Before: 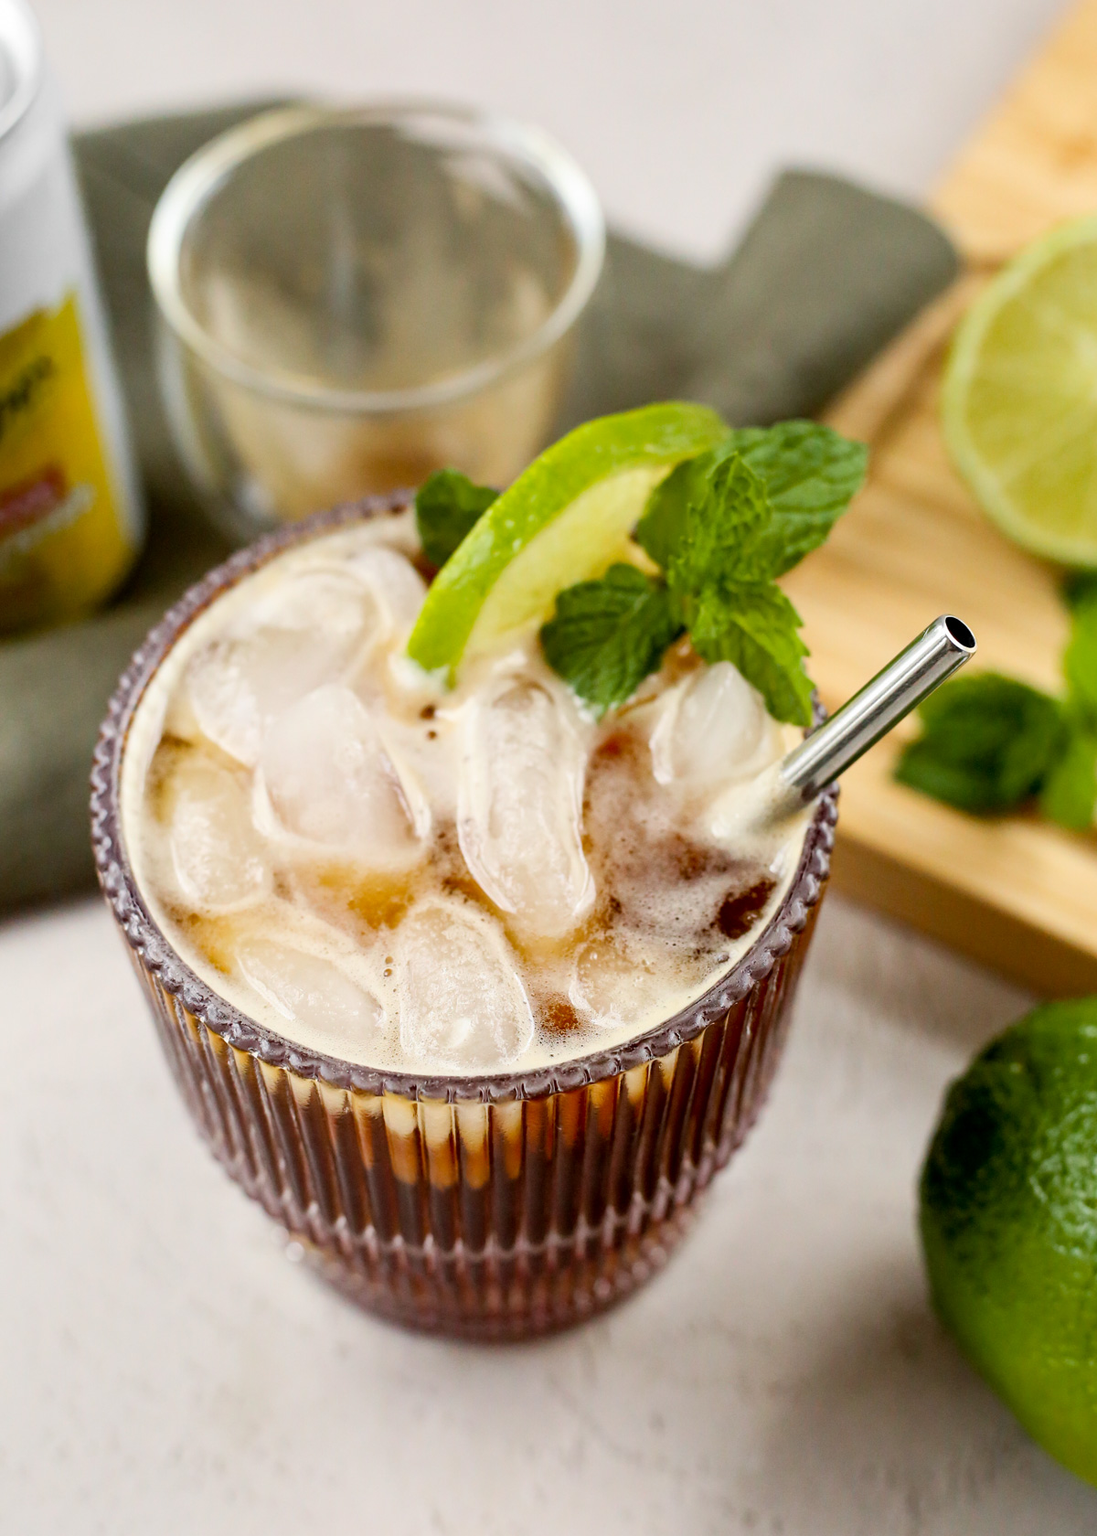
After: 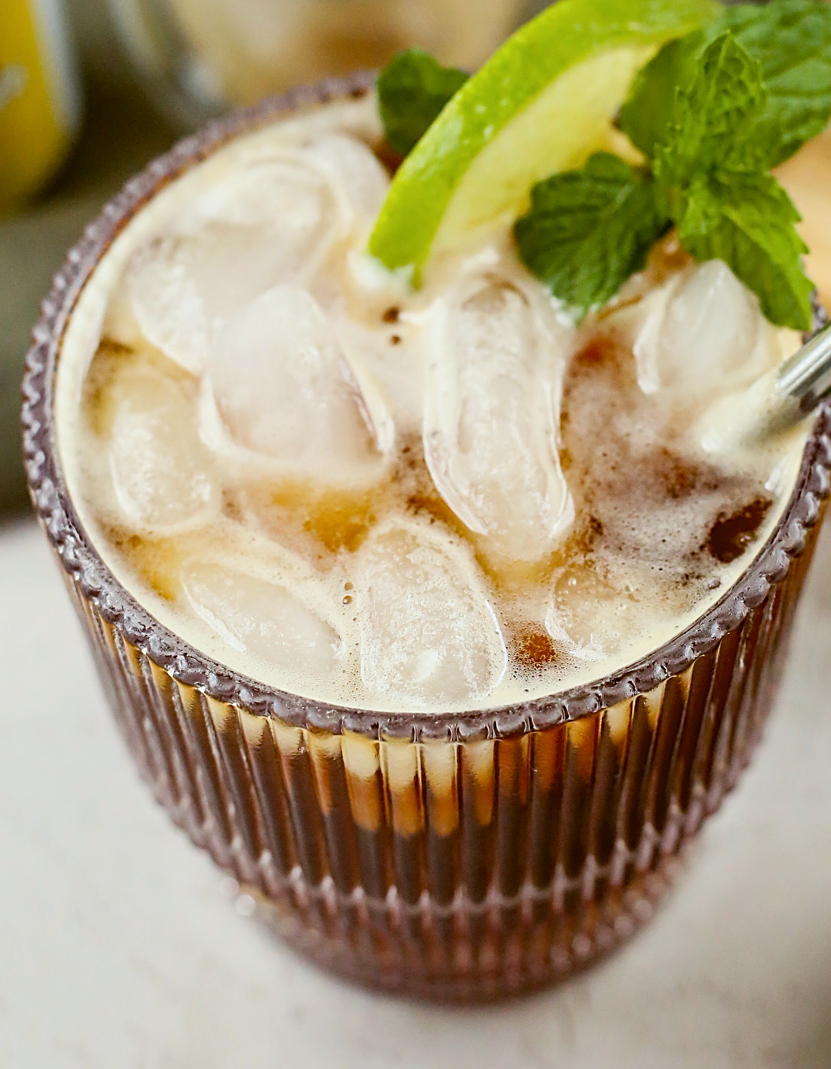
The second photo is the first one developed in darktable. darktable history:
crop: left 6.488%, top 27.668%, right 24.183%, bottom 8.656%
color balance: lift [1.004, 1.002, 1.002, 0.998], gamma [1, 1.007, 1.002, 0.993], gain [1, 0.977, 1.013, 1.023], contrast -3.64%
sharpen: on, module defaults
